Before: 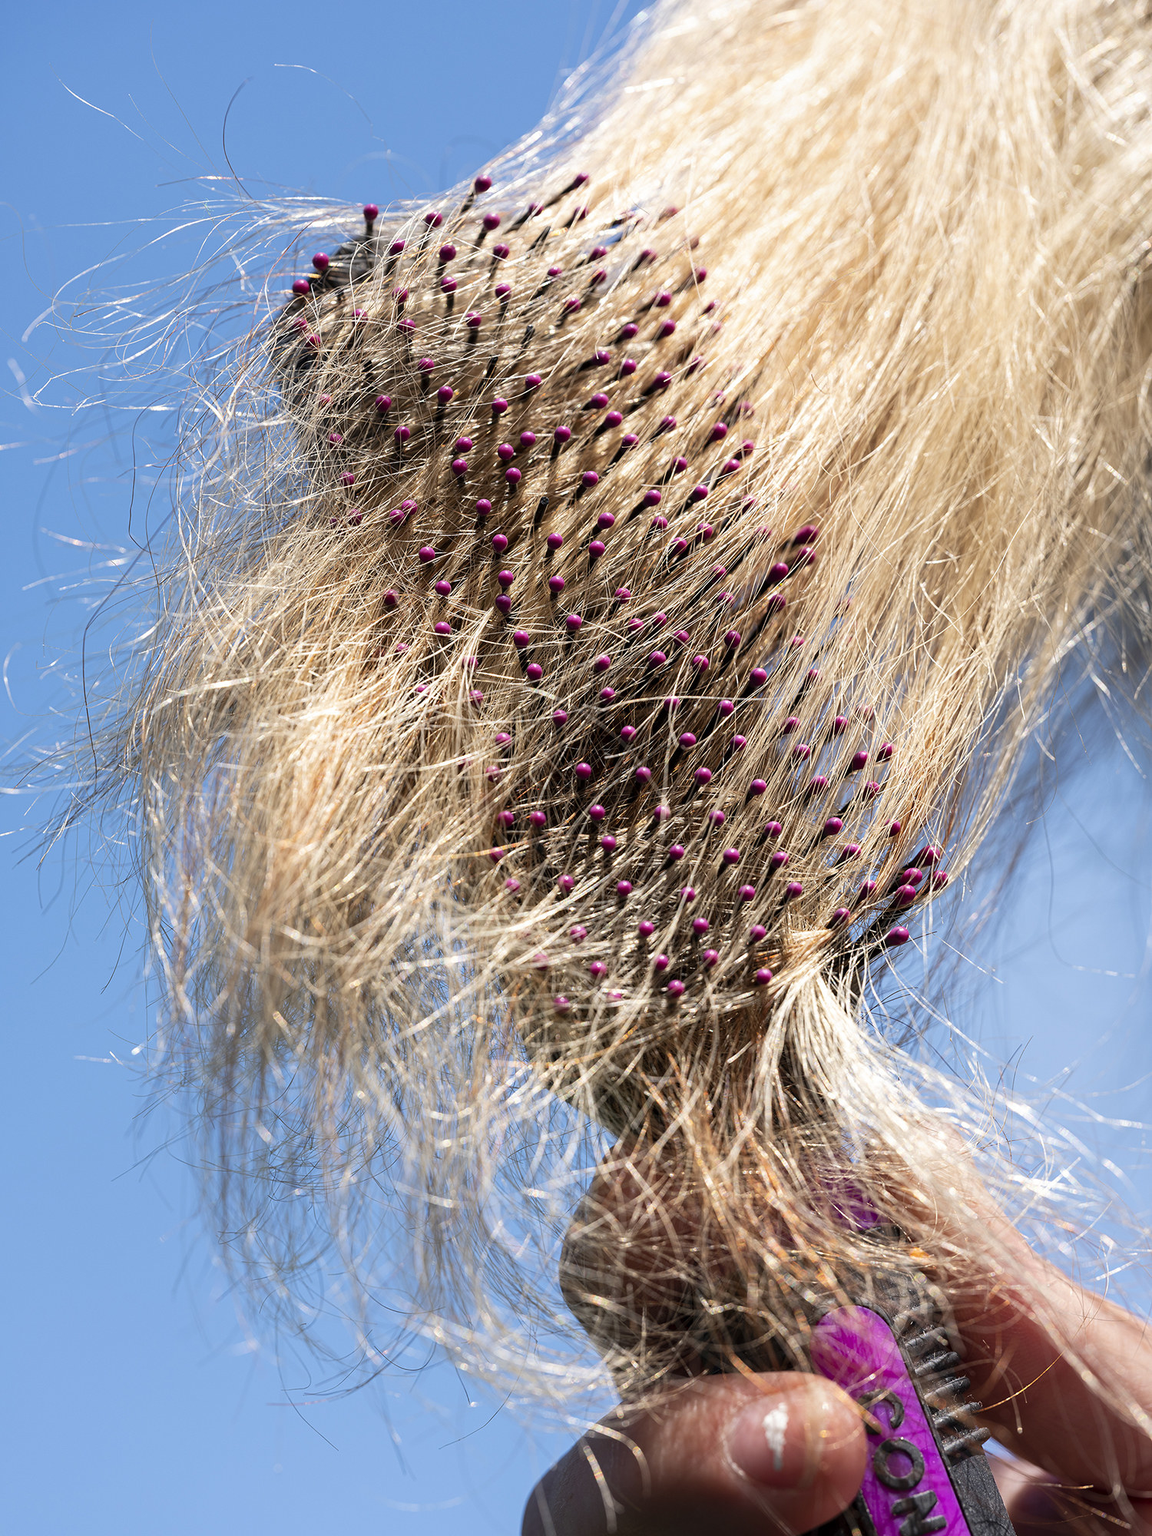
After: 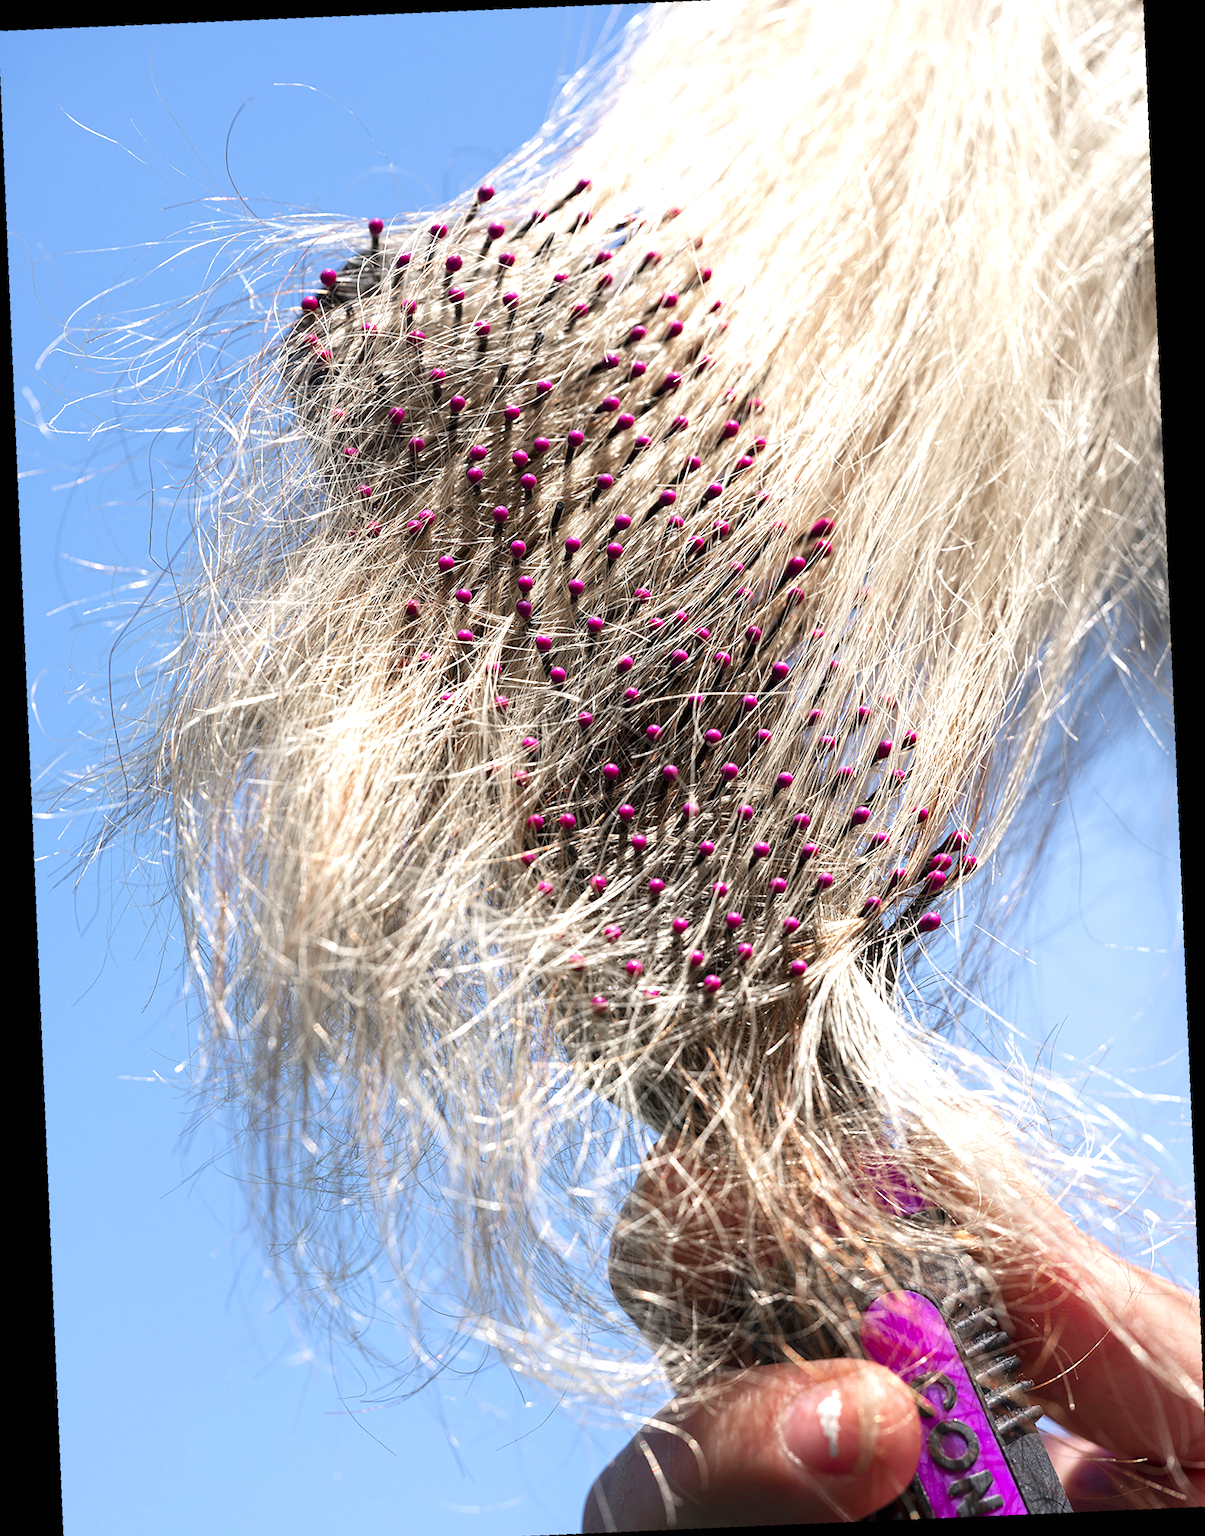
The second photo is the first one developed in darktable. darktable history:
exposure: black level correction 0, exposure 0.5 EV, compensate exposure bias true, compensate highlight preservation false
crop and rotate: angle -2.38°
rotate and perspective: rotation -4.86°, automatic cropping off
color zones: curves: ch1 [(0, 0.708) (0.088, 0.648) (0.245, 0.187) (0.429, 0.326) (0.571, 0.498) (0.714, 0.5) (0.857, 0.5) (1, 0.708)]
